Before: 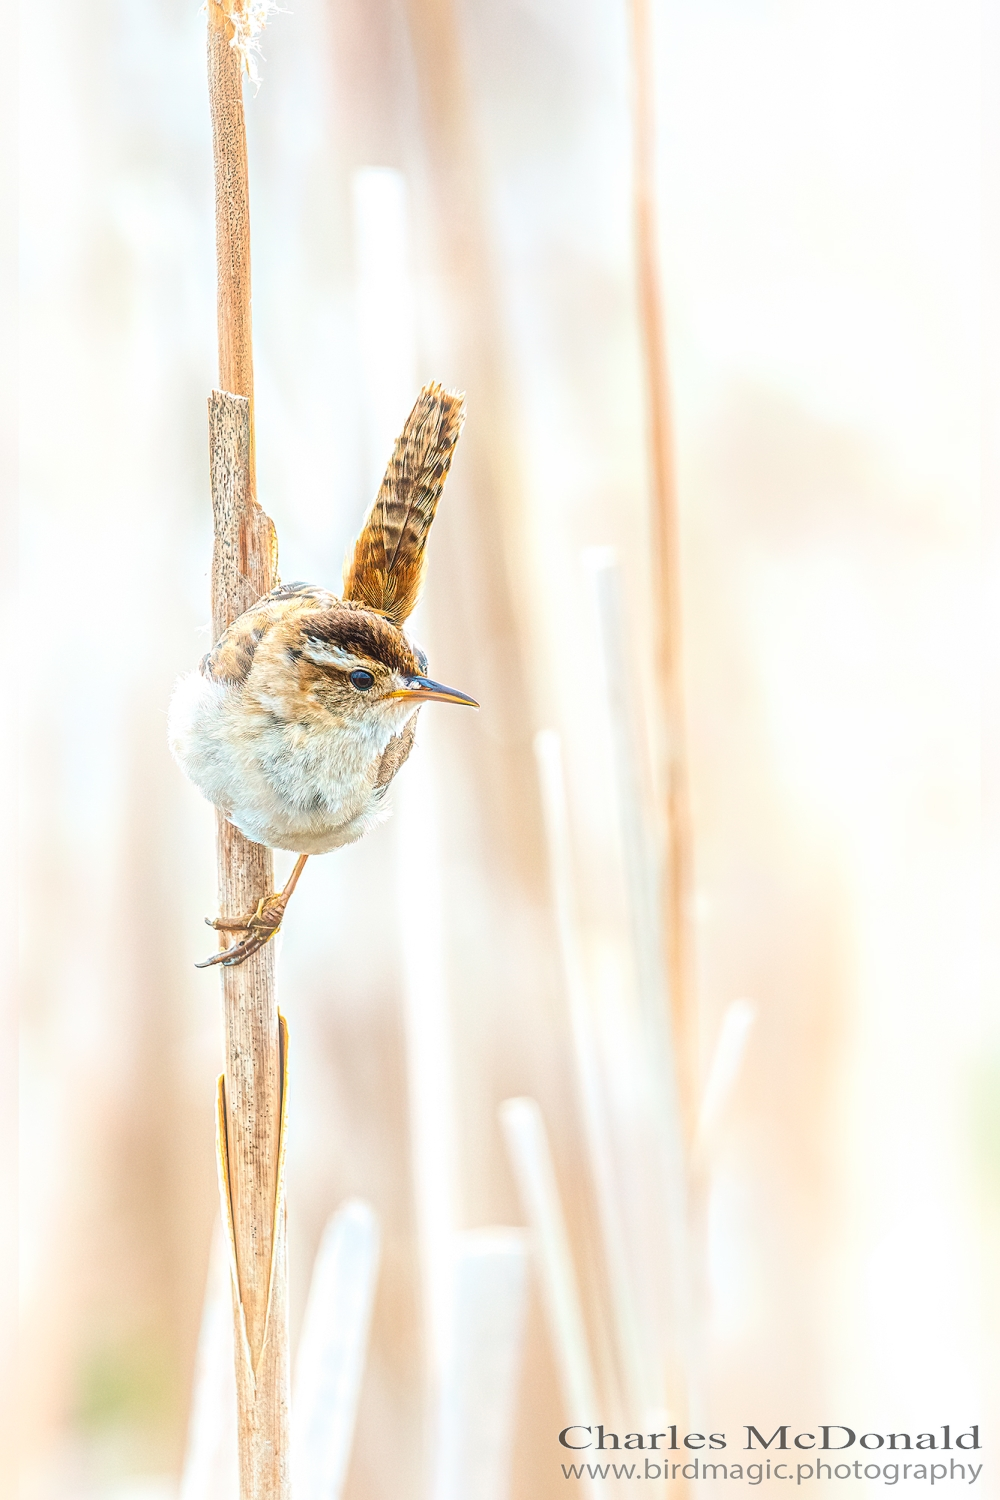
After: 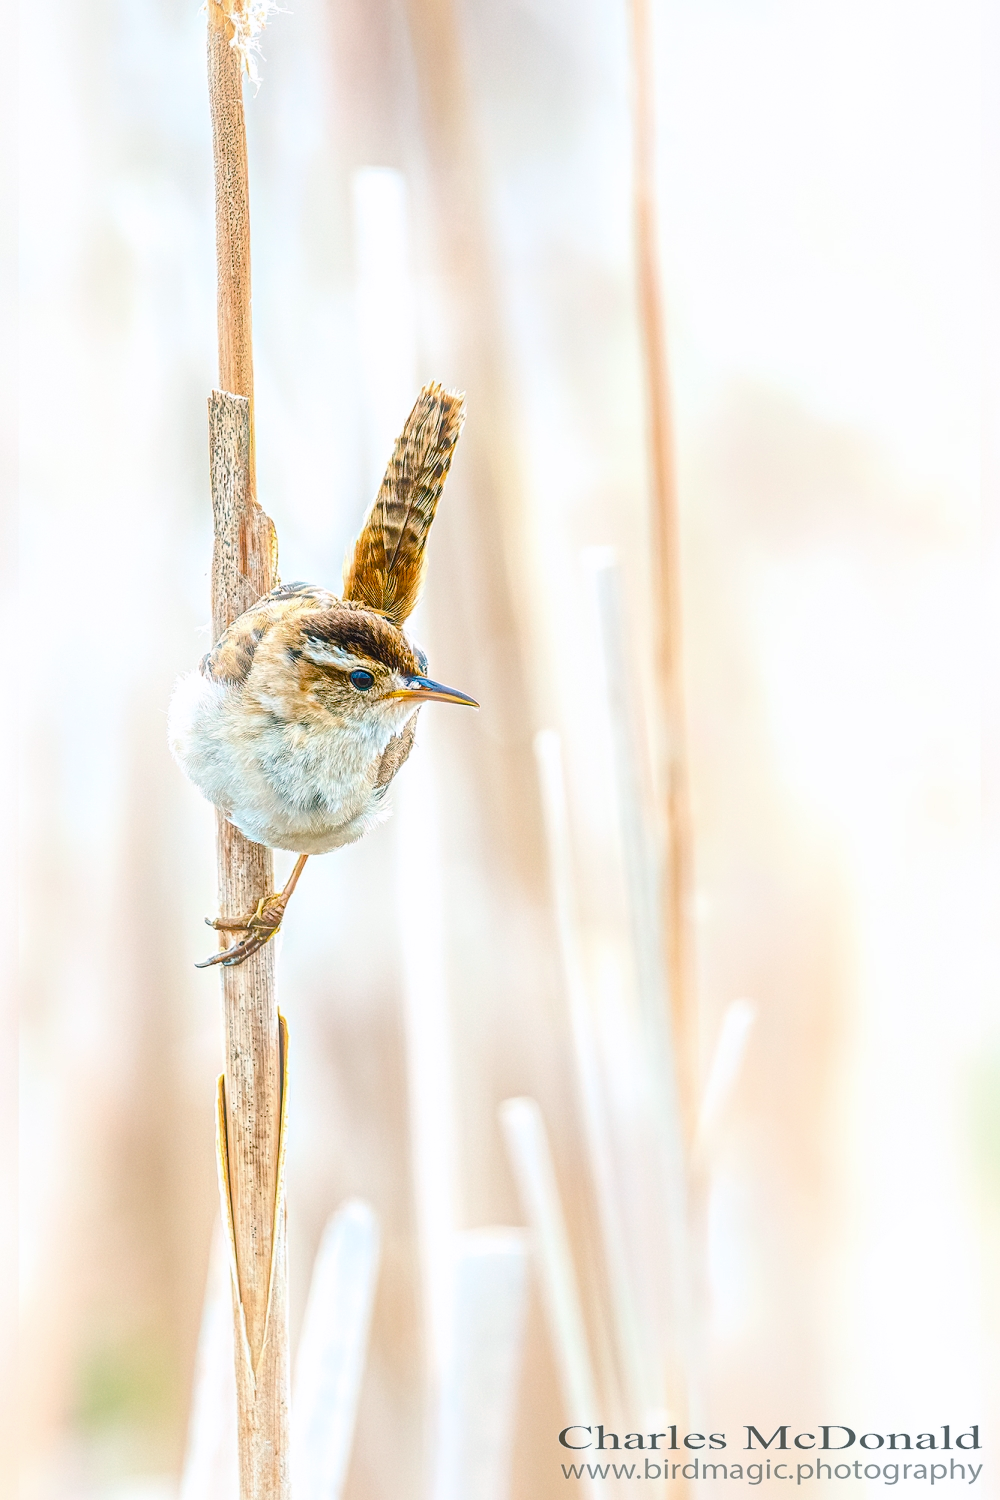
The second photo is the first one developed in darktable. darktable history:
color balance rgb: power › luminance -7.614%, power › chroma 1.113%, power › hue 217.49°, perceptual saturation grading › global saturation 20%, perceptual saturation grading › highlights -25.313%, perceptual saturation grading › shadows 49.613%, global vibrance 20%
